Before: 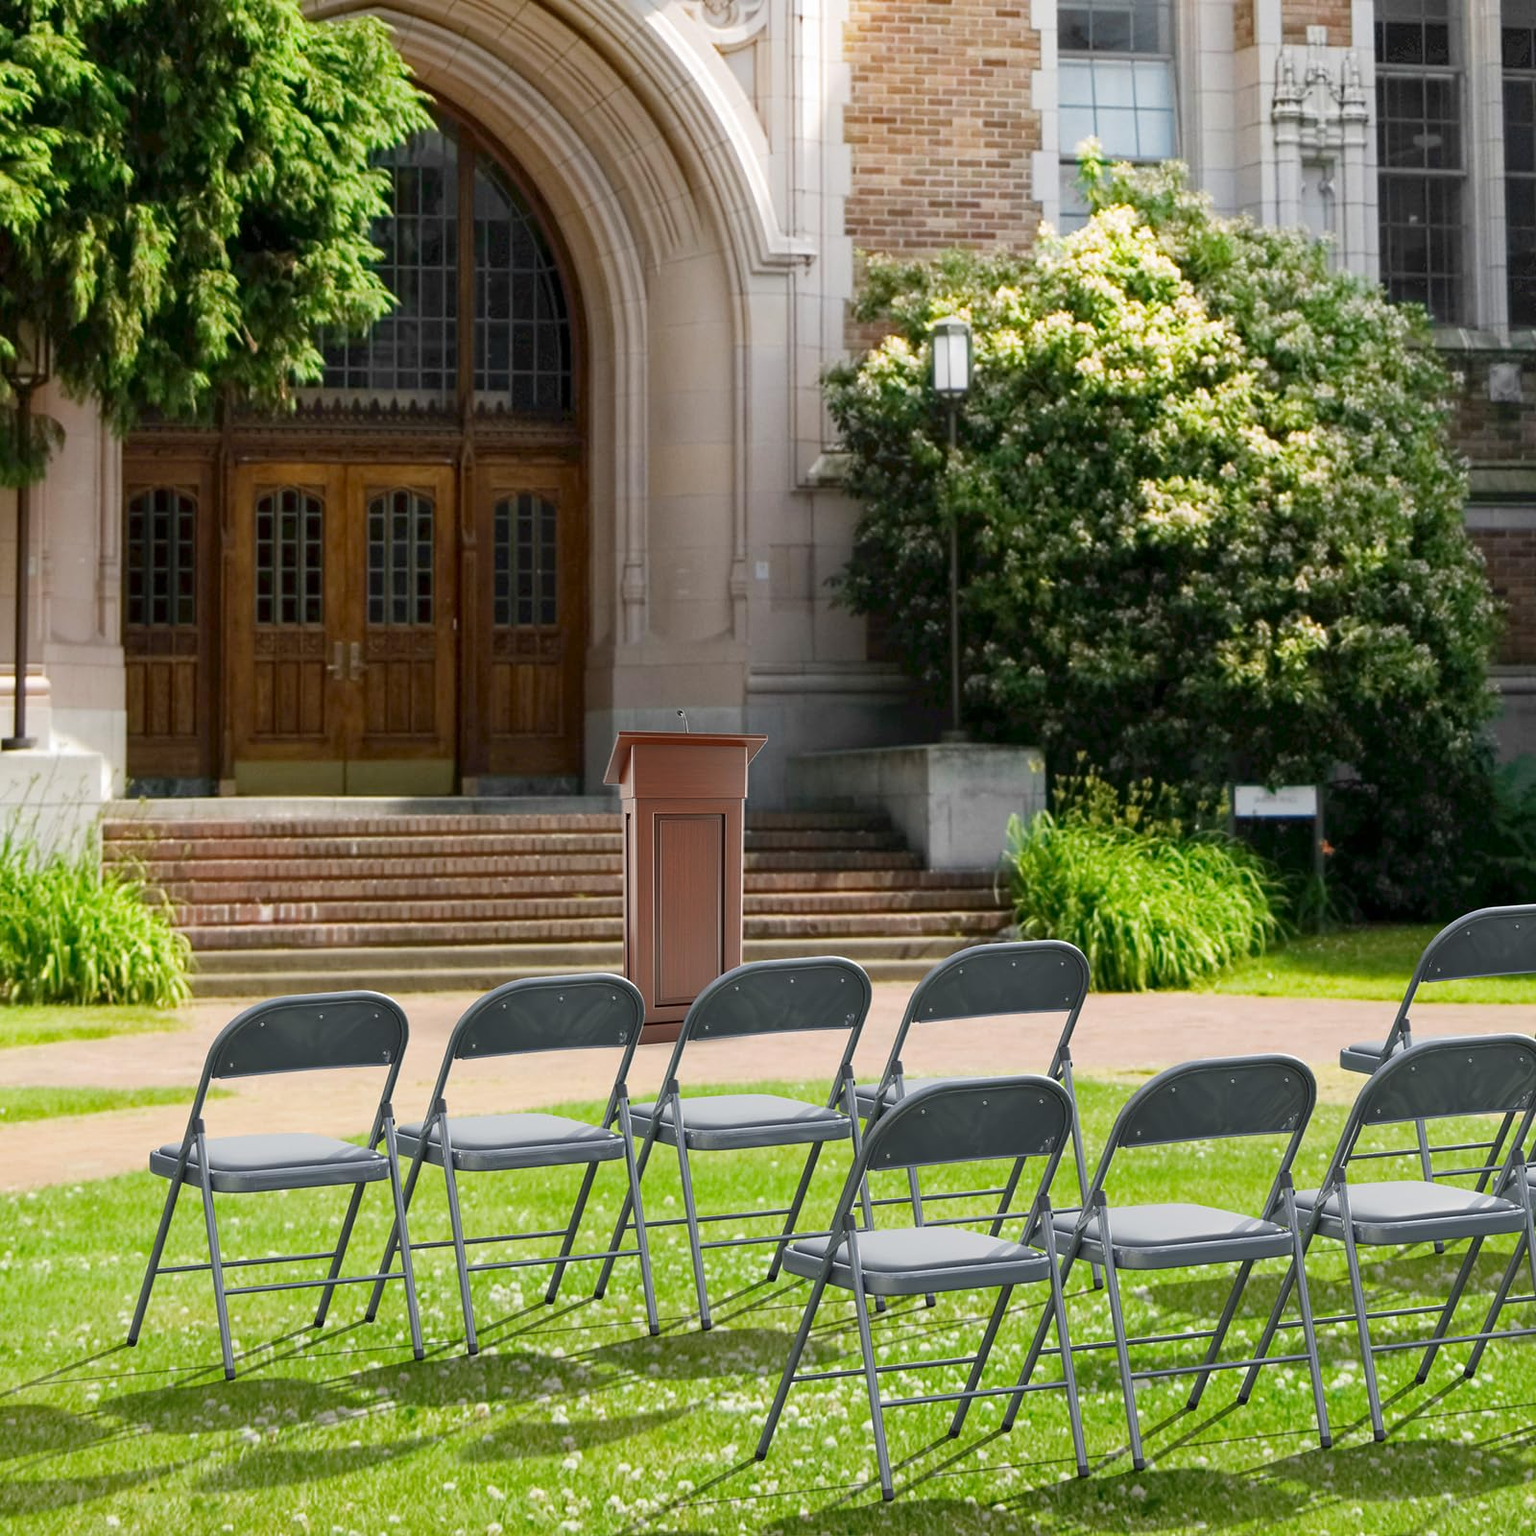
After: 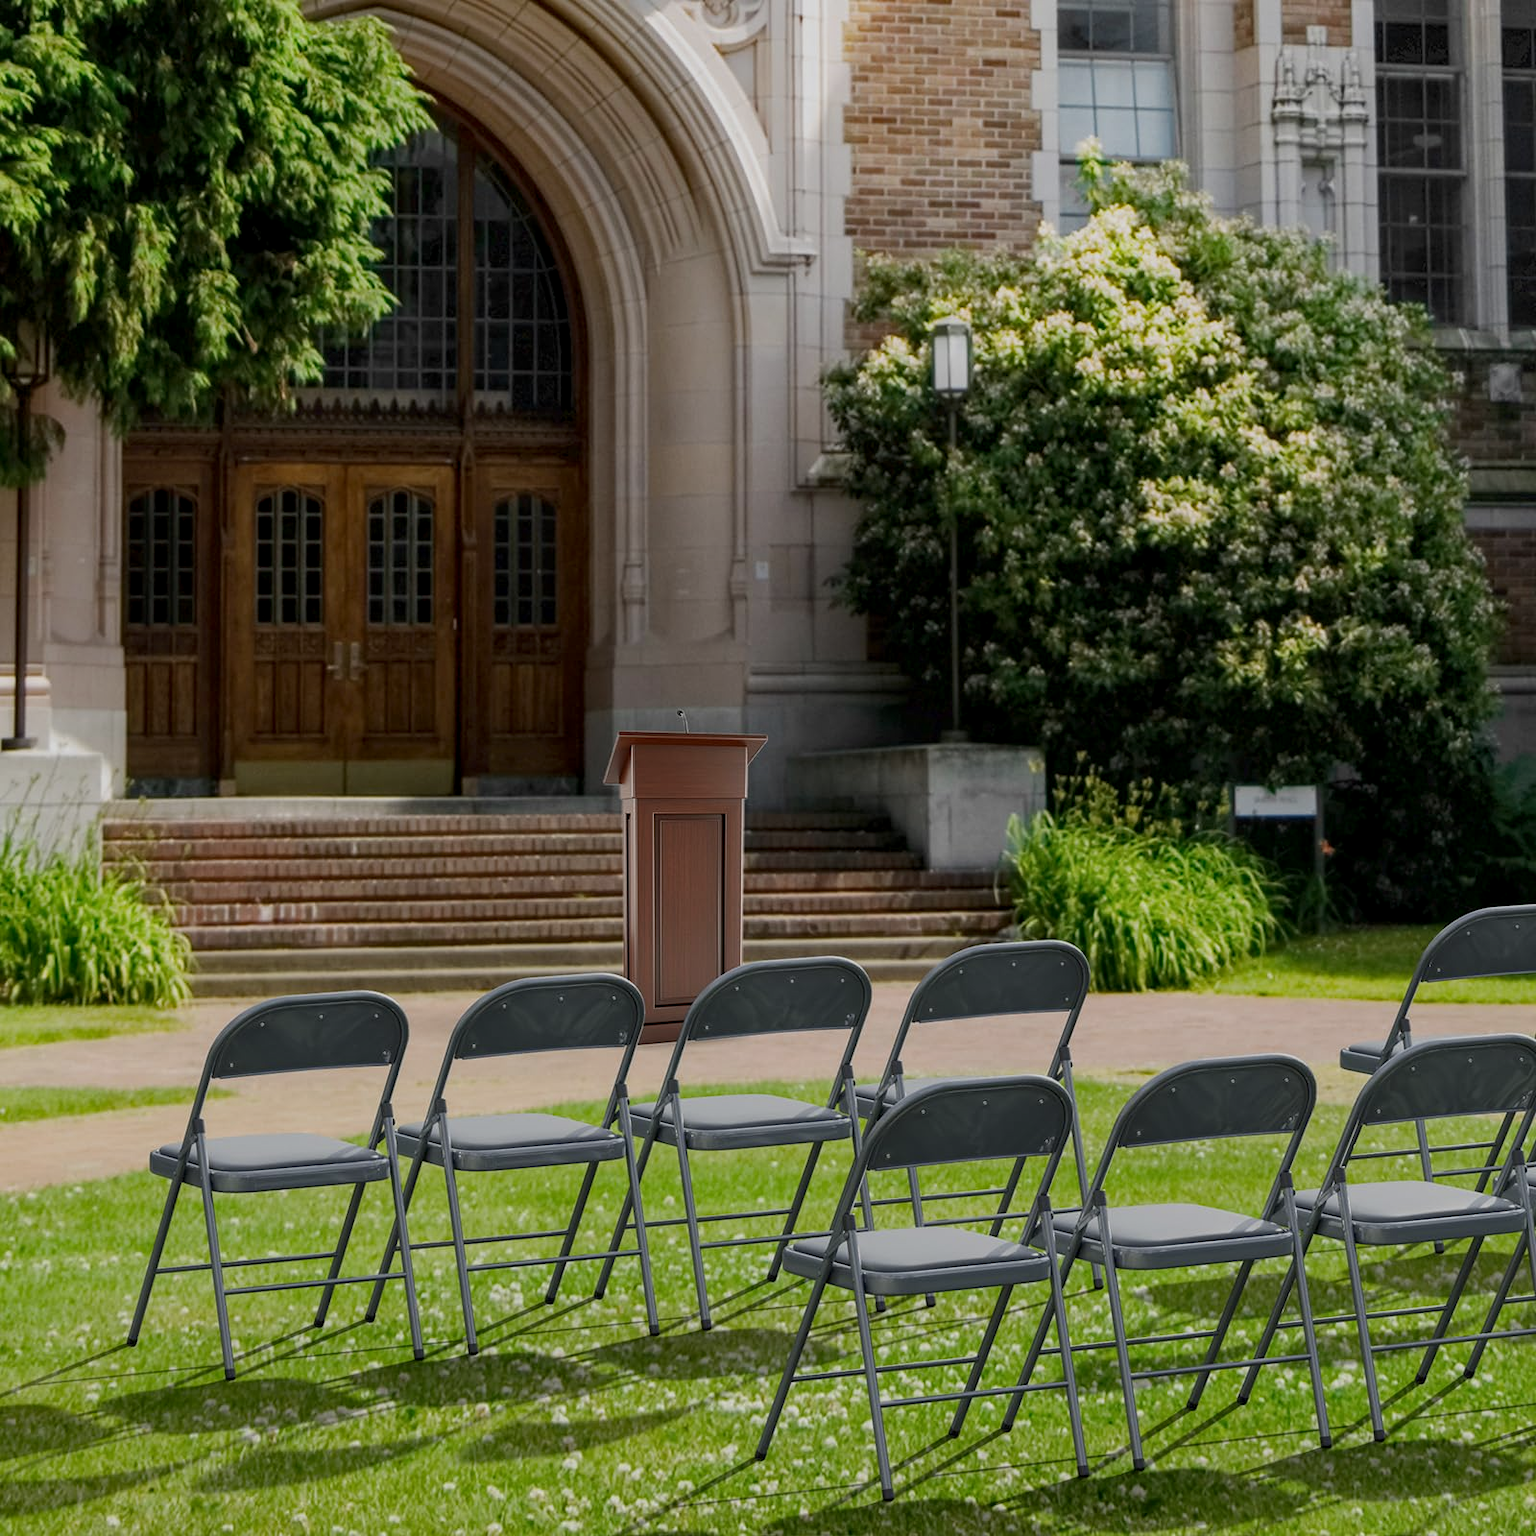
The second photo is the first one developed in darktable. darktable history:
exposure: black level correction 0, exposure -0.721 EV, compensate highlight preservation false
local contrast: on, module defaults
